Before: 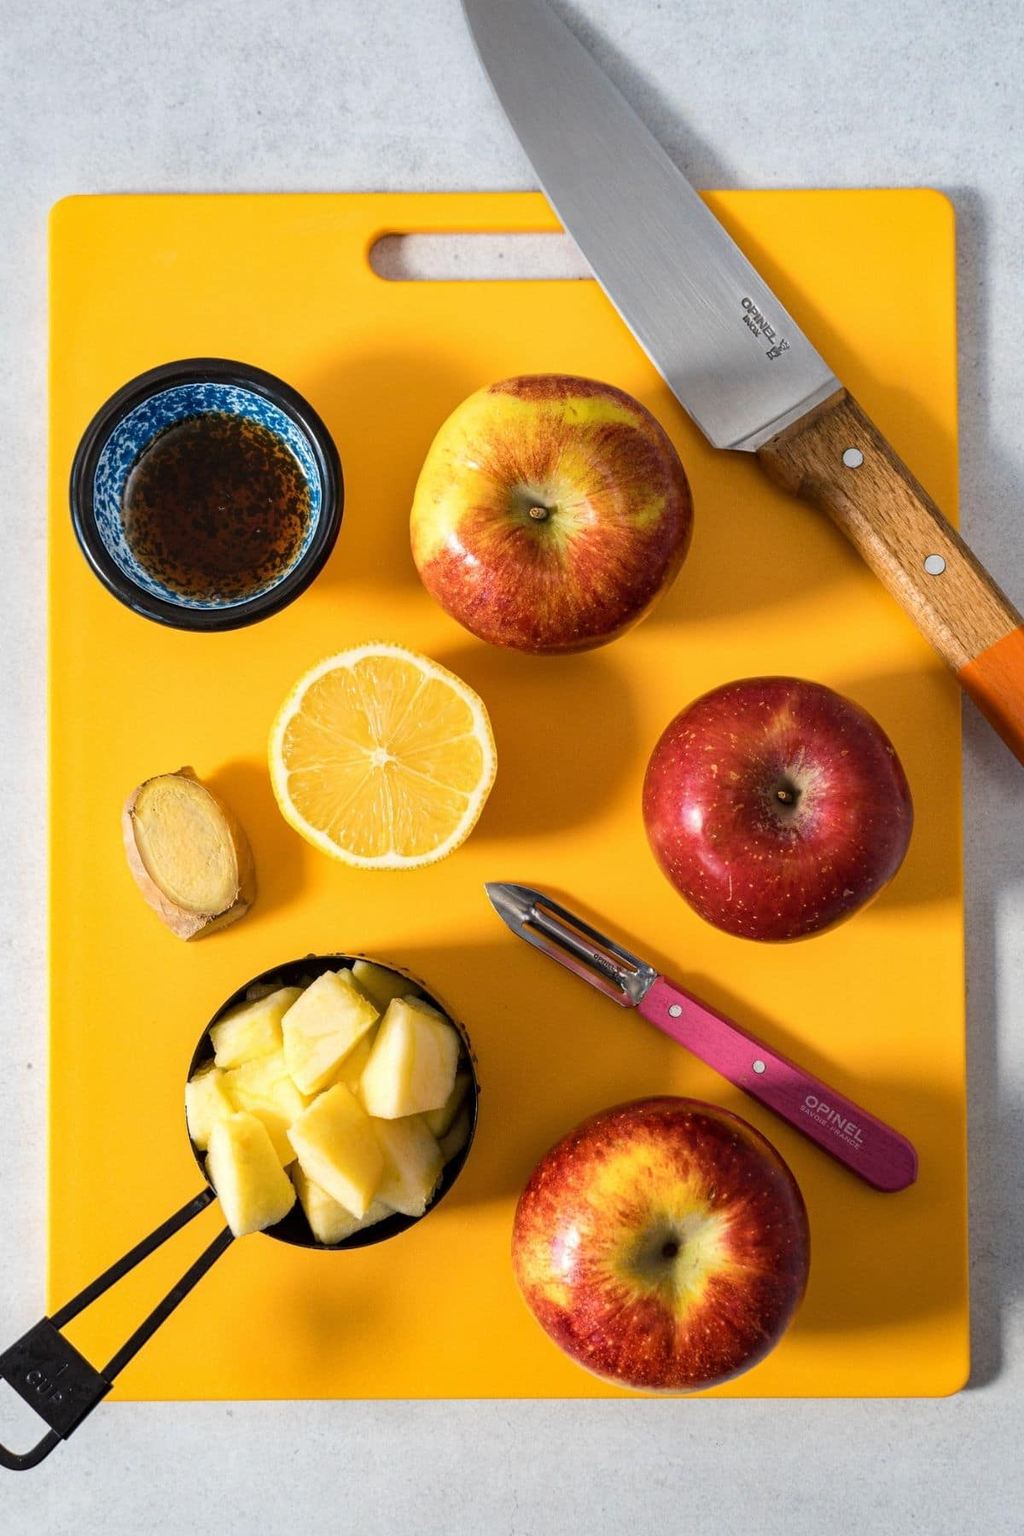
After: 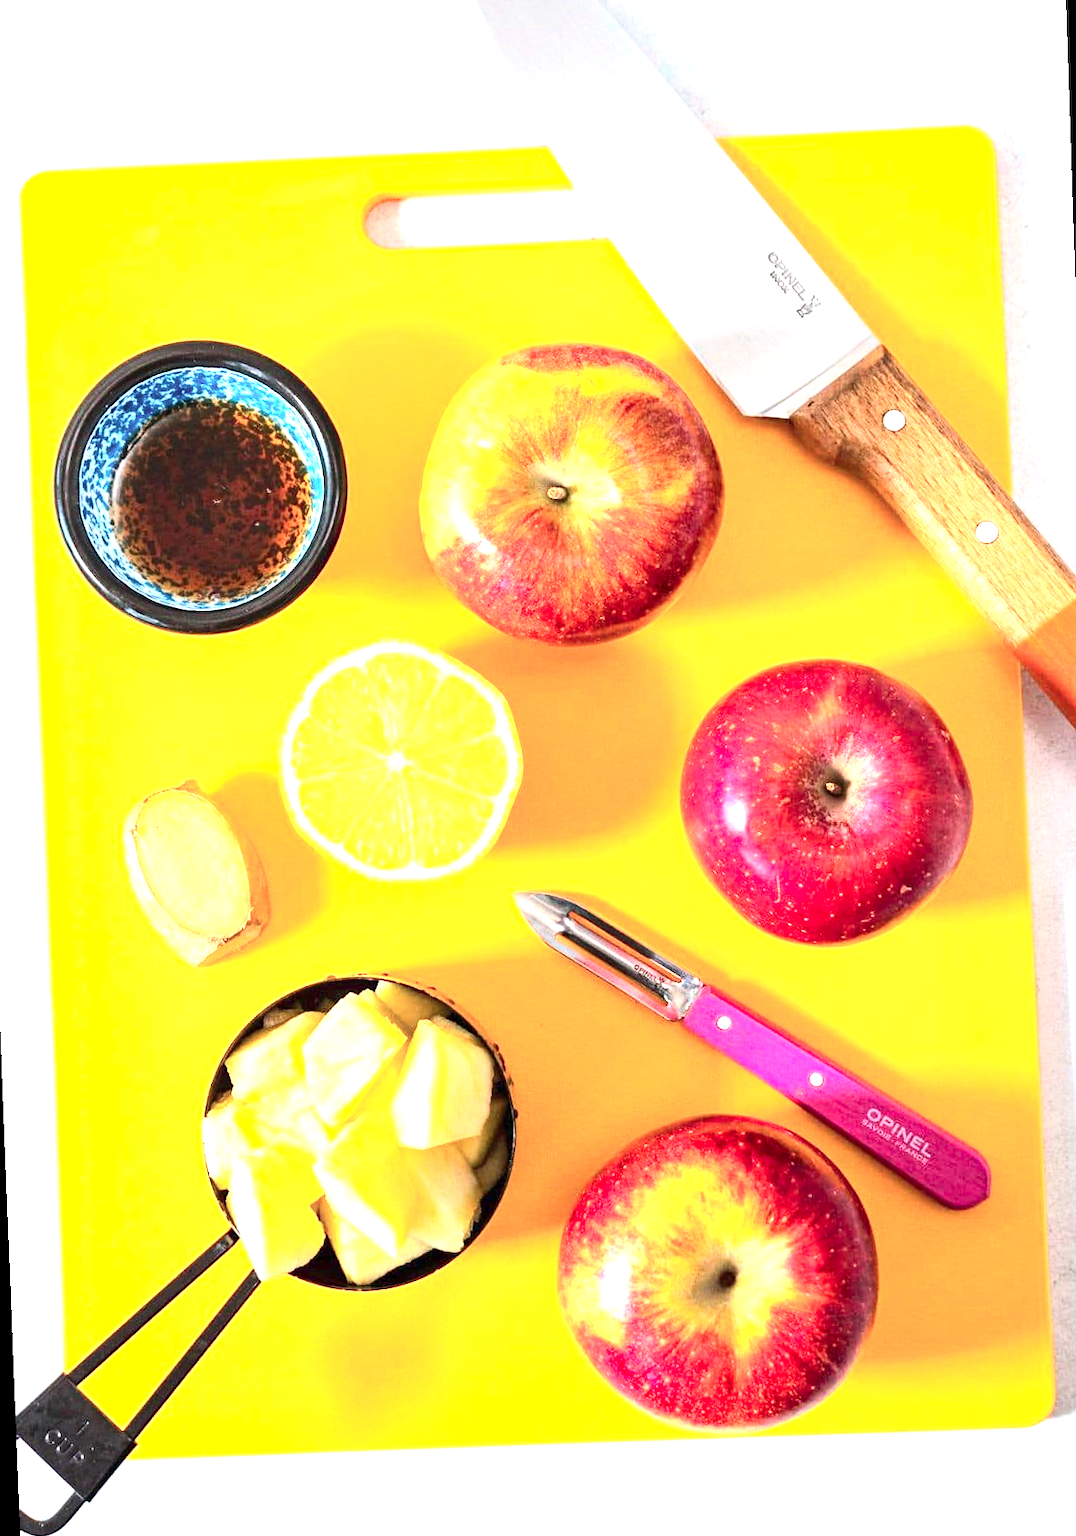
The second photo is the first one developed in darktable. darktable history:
rotate and perspective: rotation -2.12°, lens shift (vertical) 0.009, lens shift (horizontal) -0.008, automatic cropping original format, crop left 0.036, crop right 0.964, crop top 0.05, crop bottom 0.959
contrast brightness saturation: contrast 0.23, brightness 0.1, saturation 0.29
exposure: exposure 2.003 EV, compensate highlight preservation false
color contrast: blue-yellow contrast 0.7
